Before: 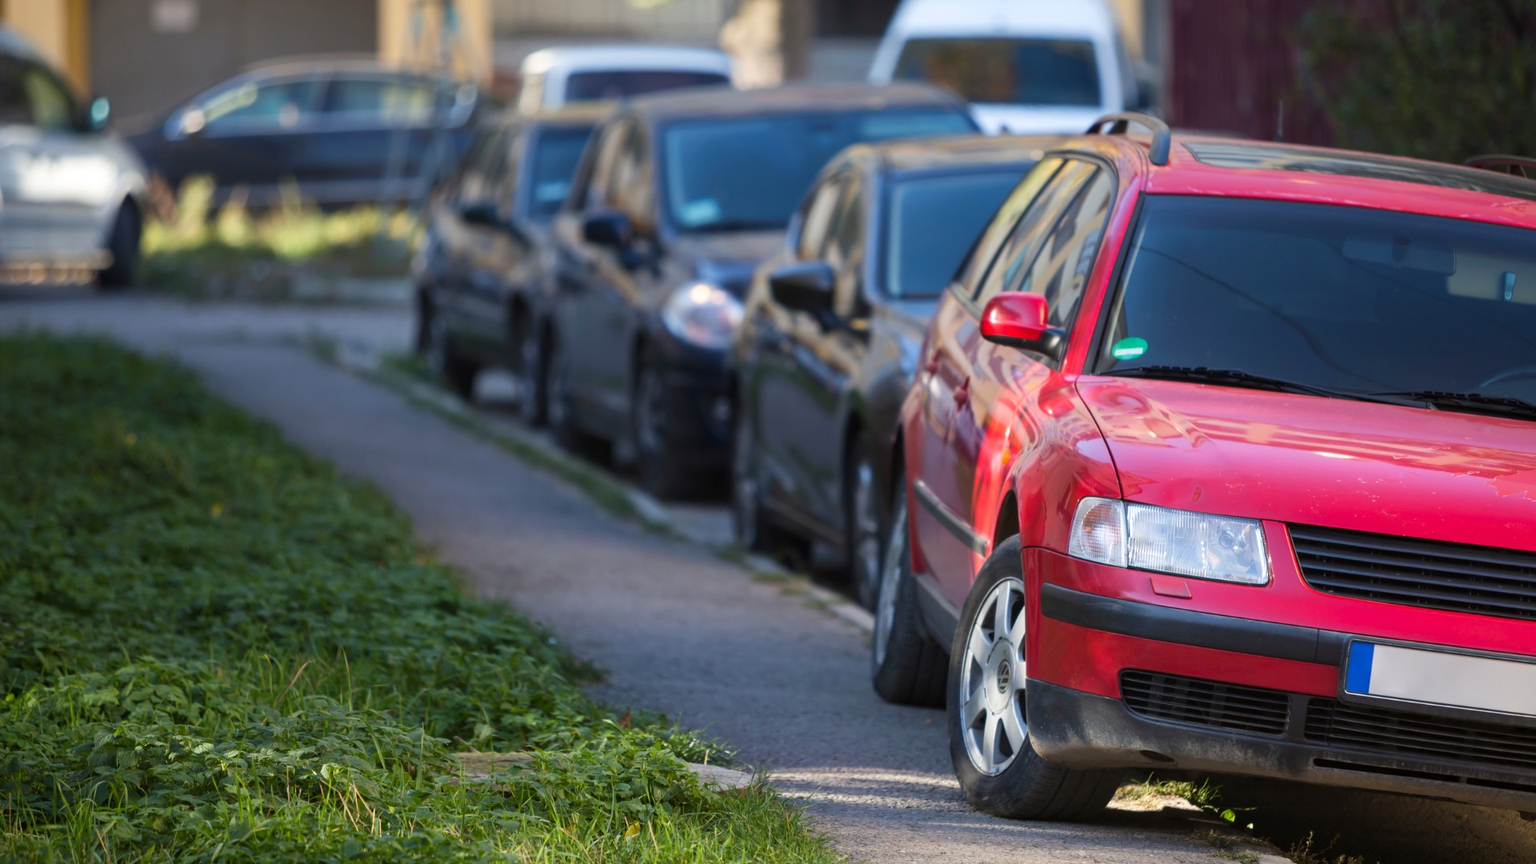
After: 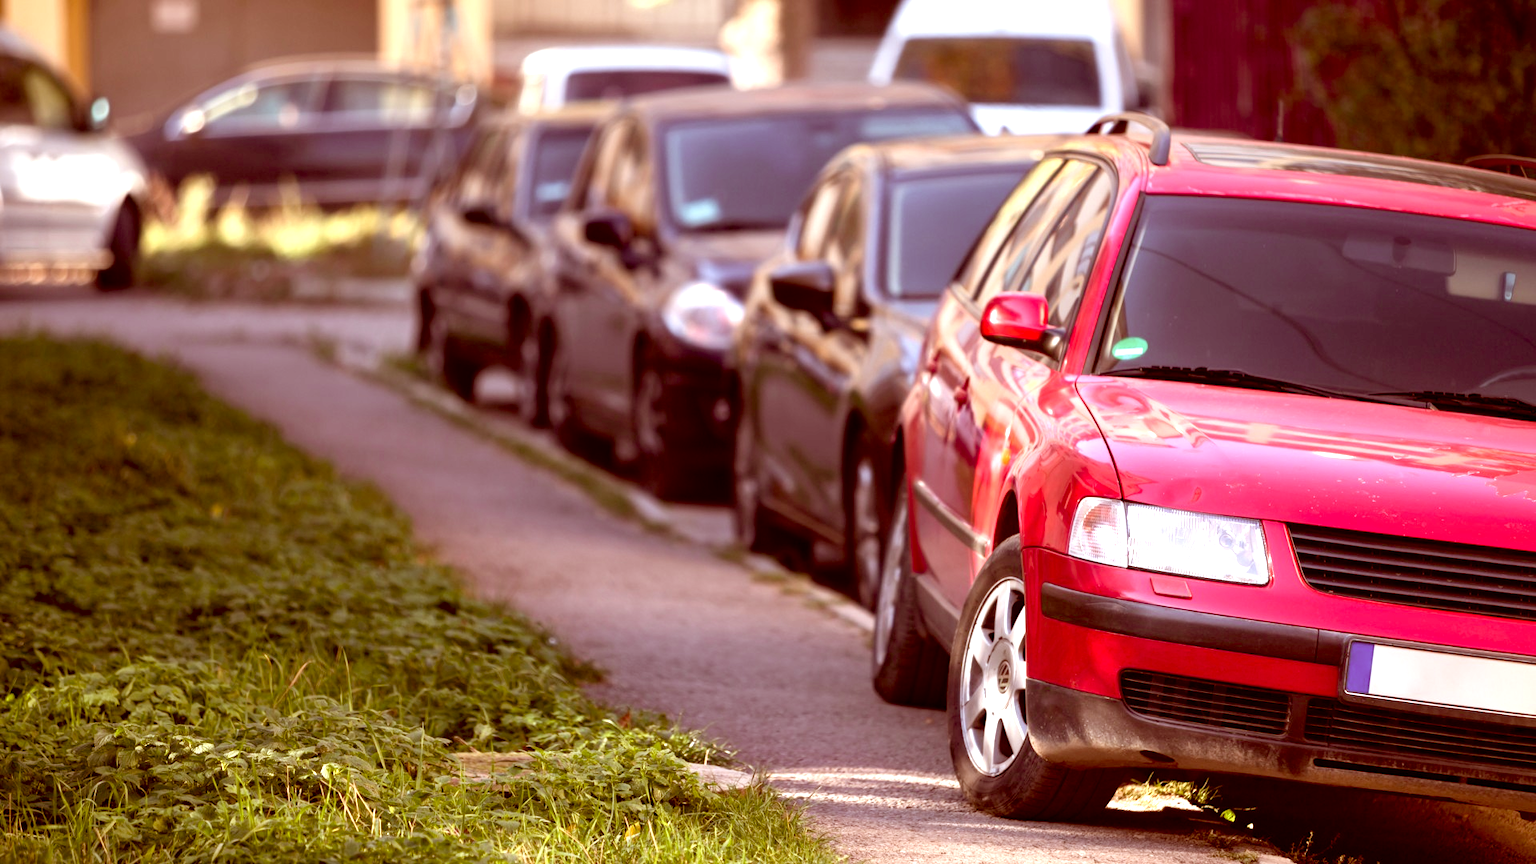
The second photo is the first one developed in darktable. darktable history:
exposure: black level correction 0.01, exposure 1 EV, compensate highlight preservation false
color correction: highlights a* 9.03, highlights b* 8.71, shadows a* 40, shadows b* 40, saturation 0.8
